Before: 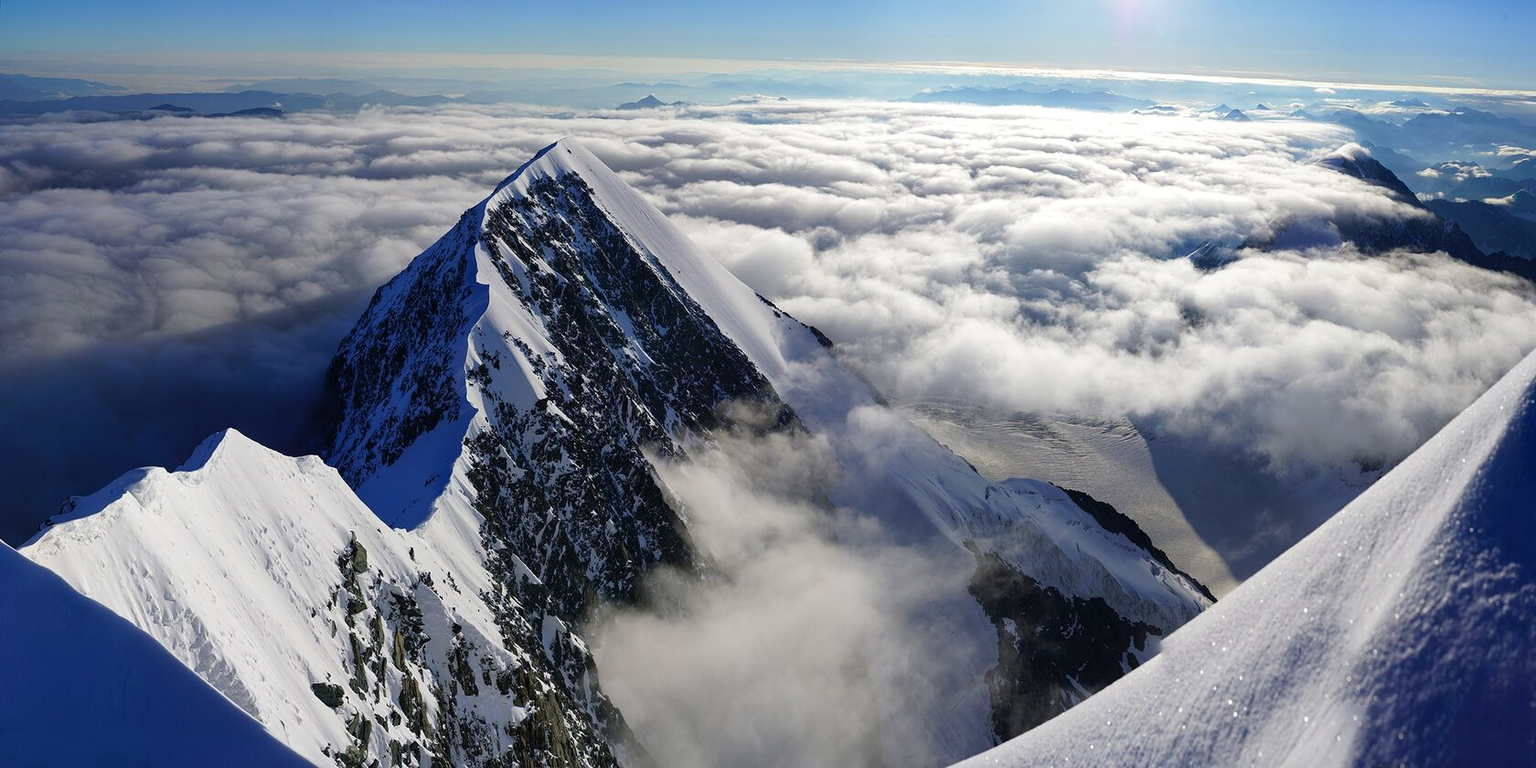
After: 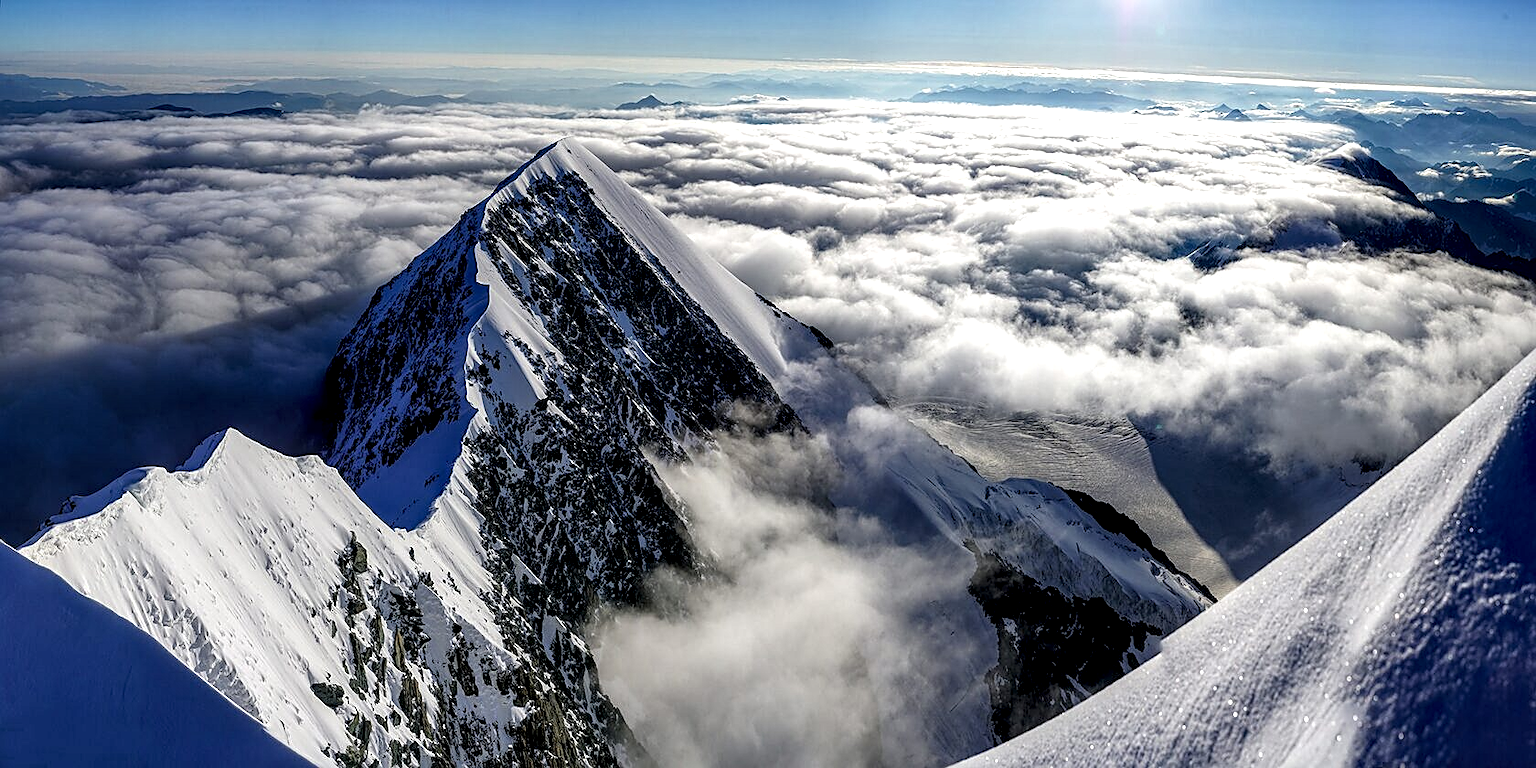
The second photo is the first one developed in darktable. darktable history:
local contrast: highlights 19%, detail 185%
sharpen: on, module defaults
